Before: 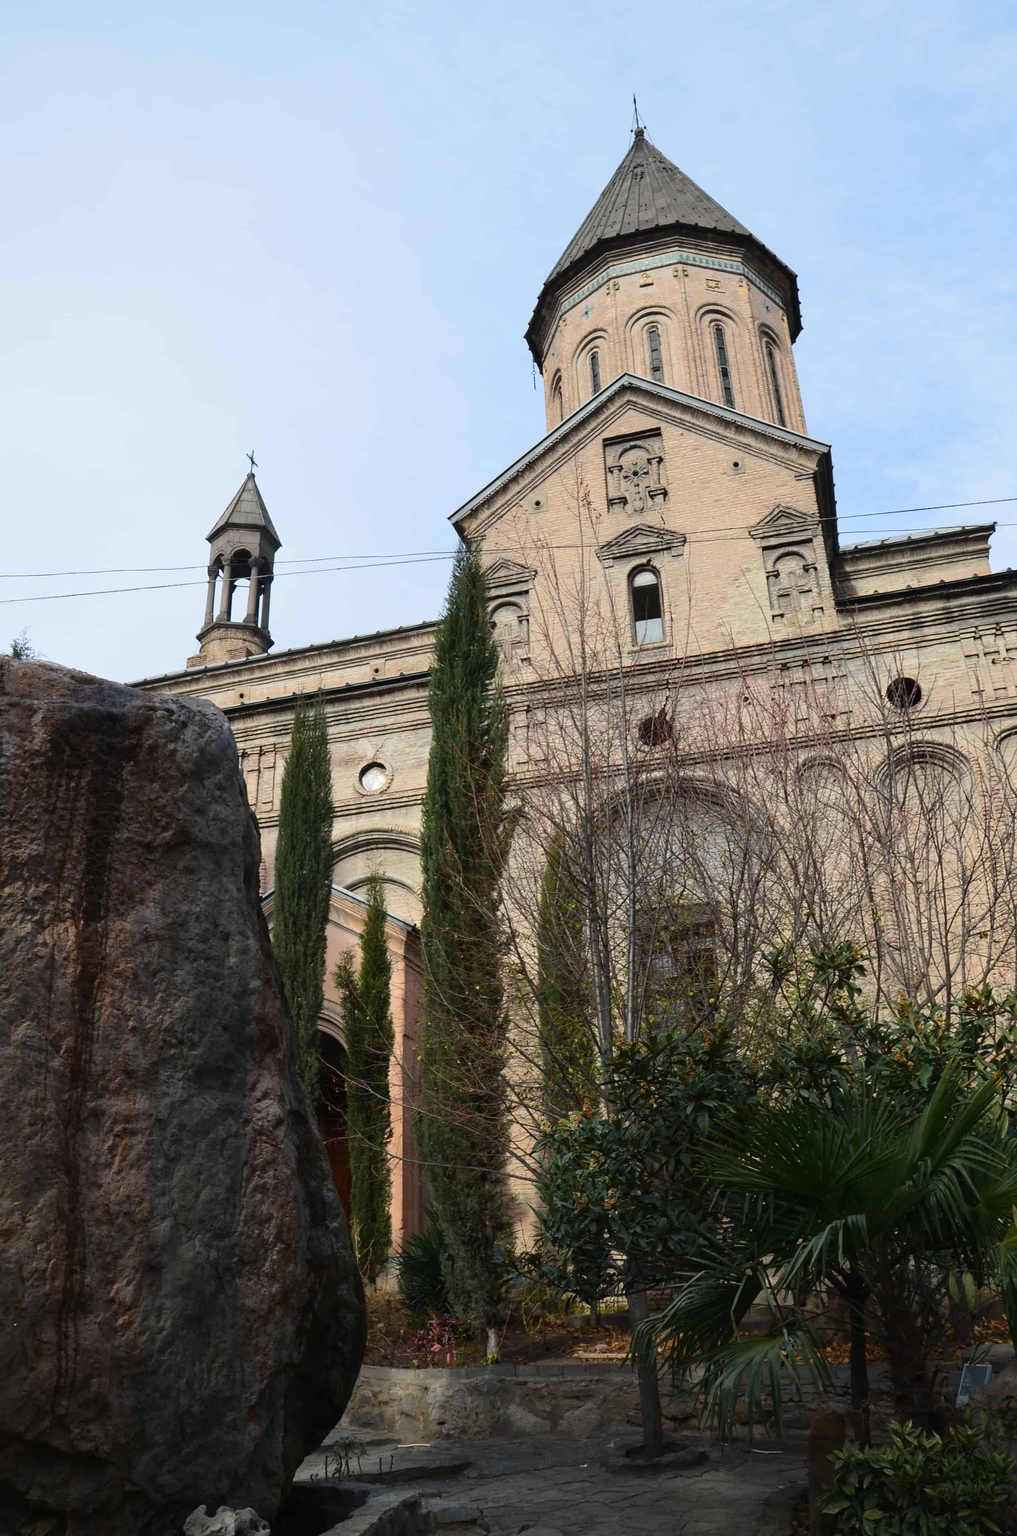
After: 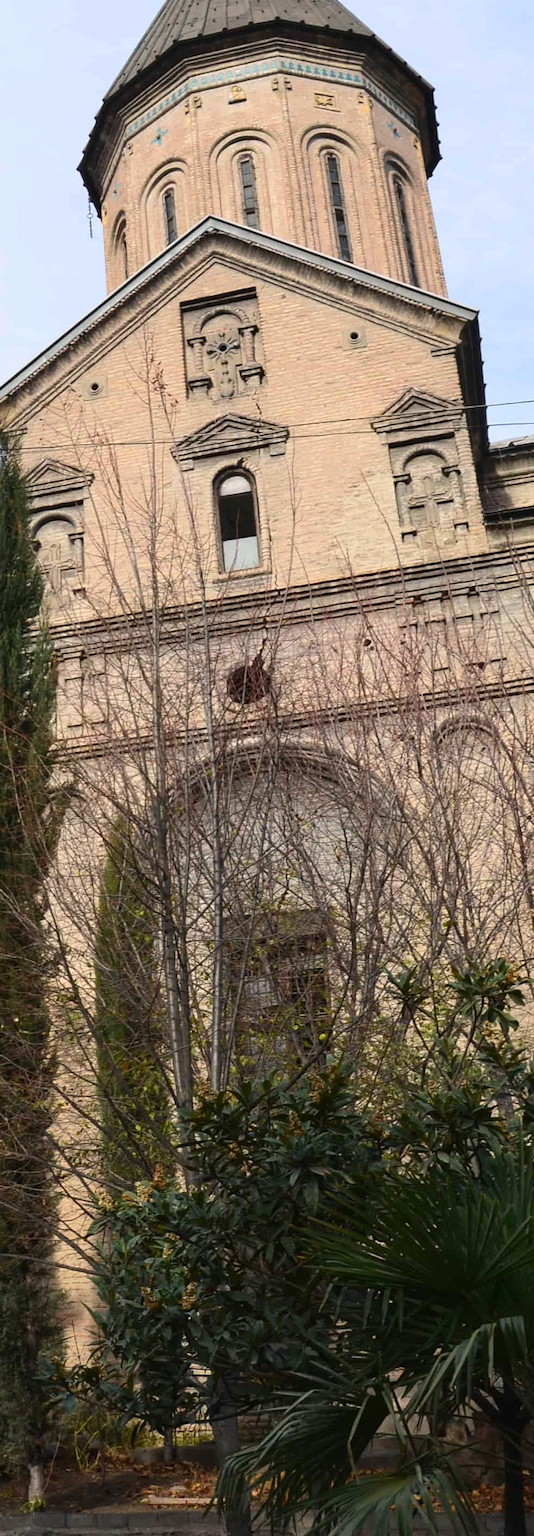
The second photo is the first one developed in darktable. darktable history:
exposure: black level correction 0, exposure 0.2 EV, compensate exposure bias true, compensate highlight preservation false
crop: left 45.753%, top 13.55%, right 14.033%, bottom 9.945%
color correction: highlights a* 3.69, highlights b* 5.11
